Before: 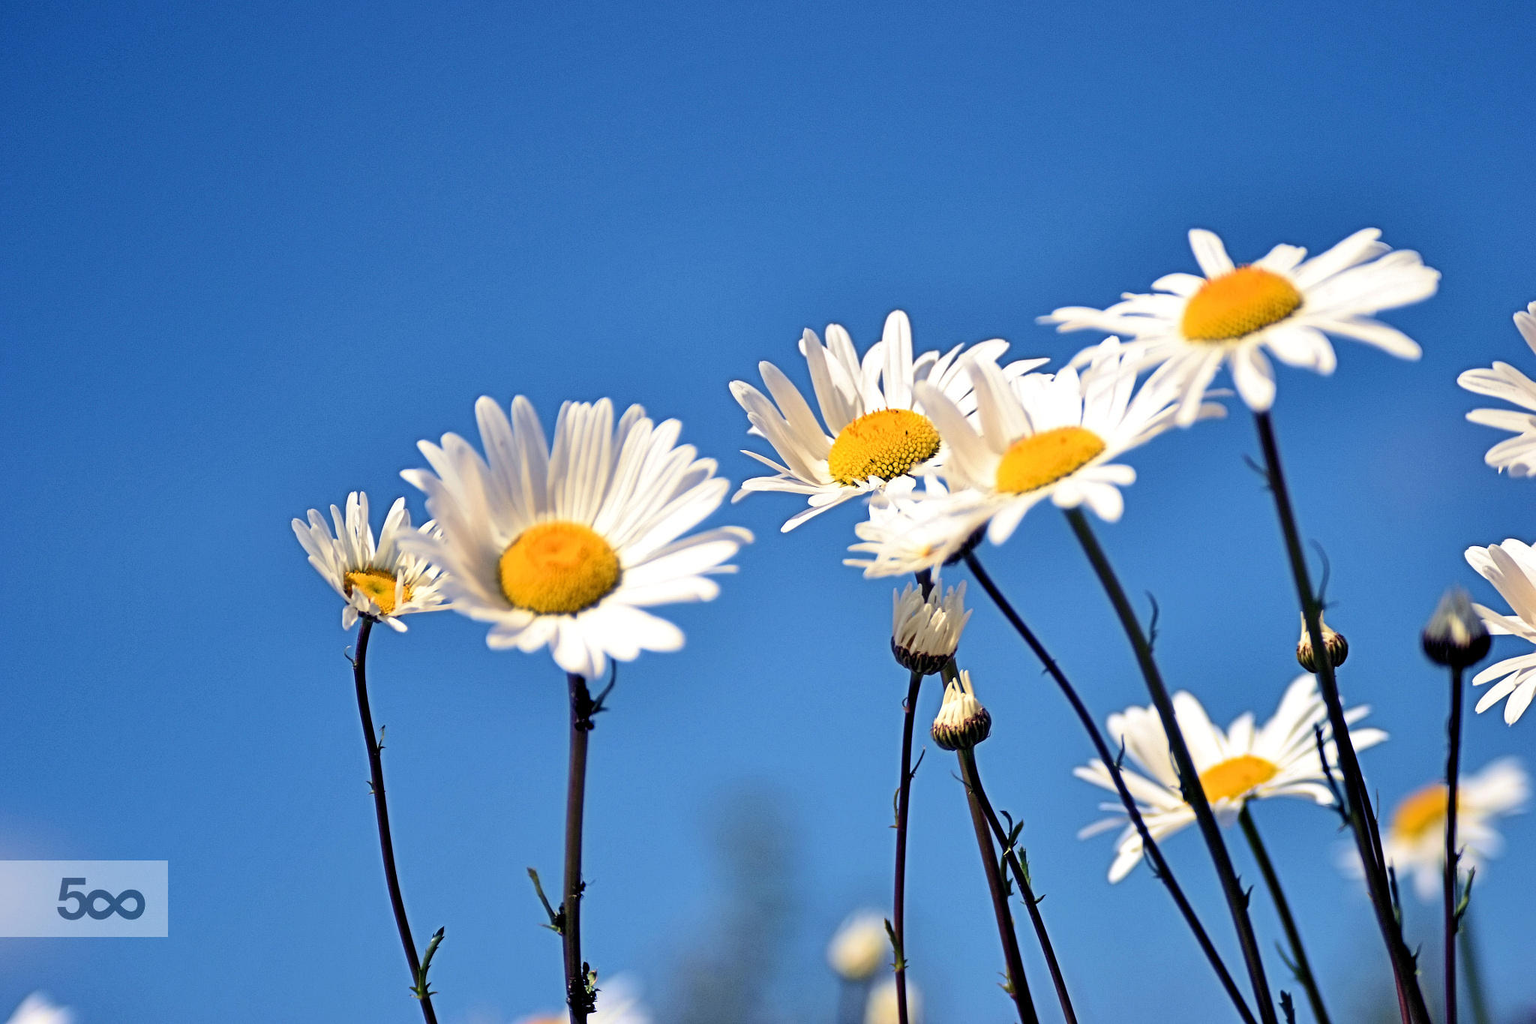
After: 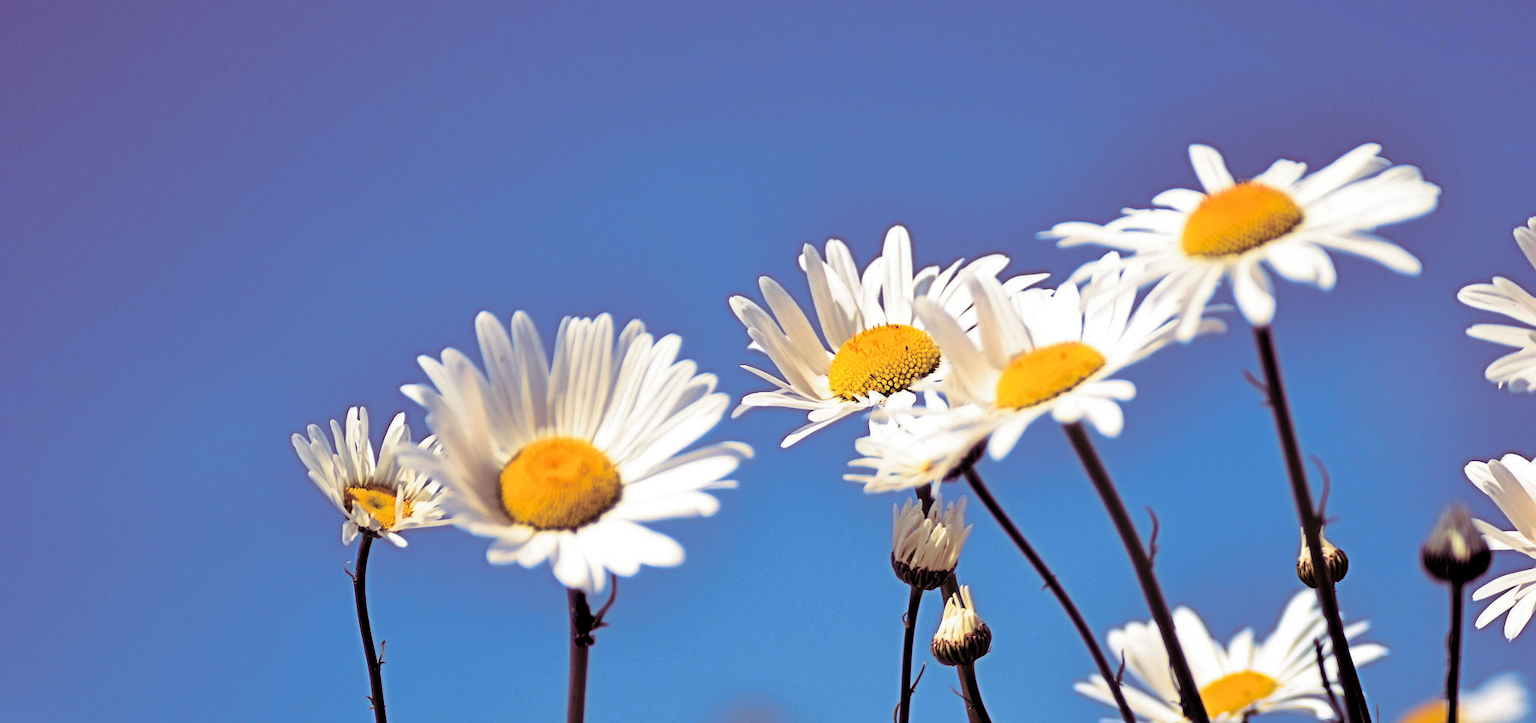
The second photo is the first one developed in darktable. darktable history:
crop and rotate: top 8.293%, bottom 20.996%
split-toning: shadows › saturation 0.41, highlights › saturation 0, compress 33.55%
